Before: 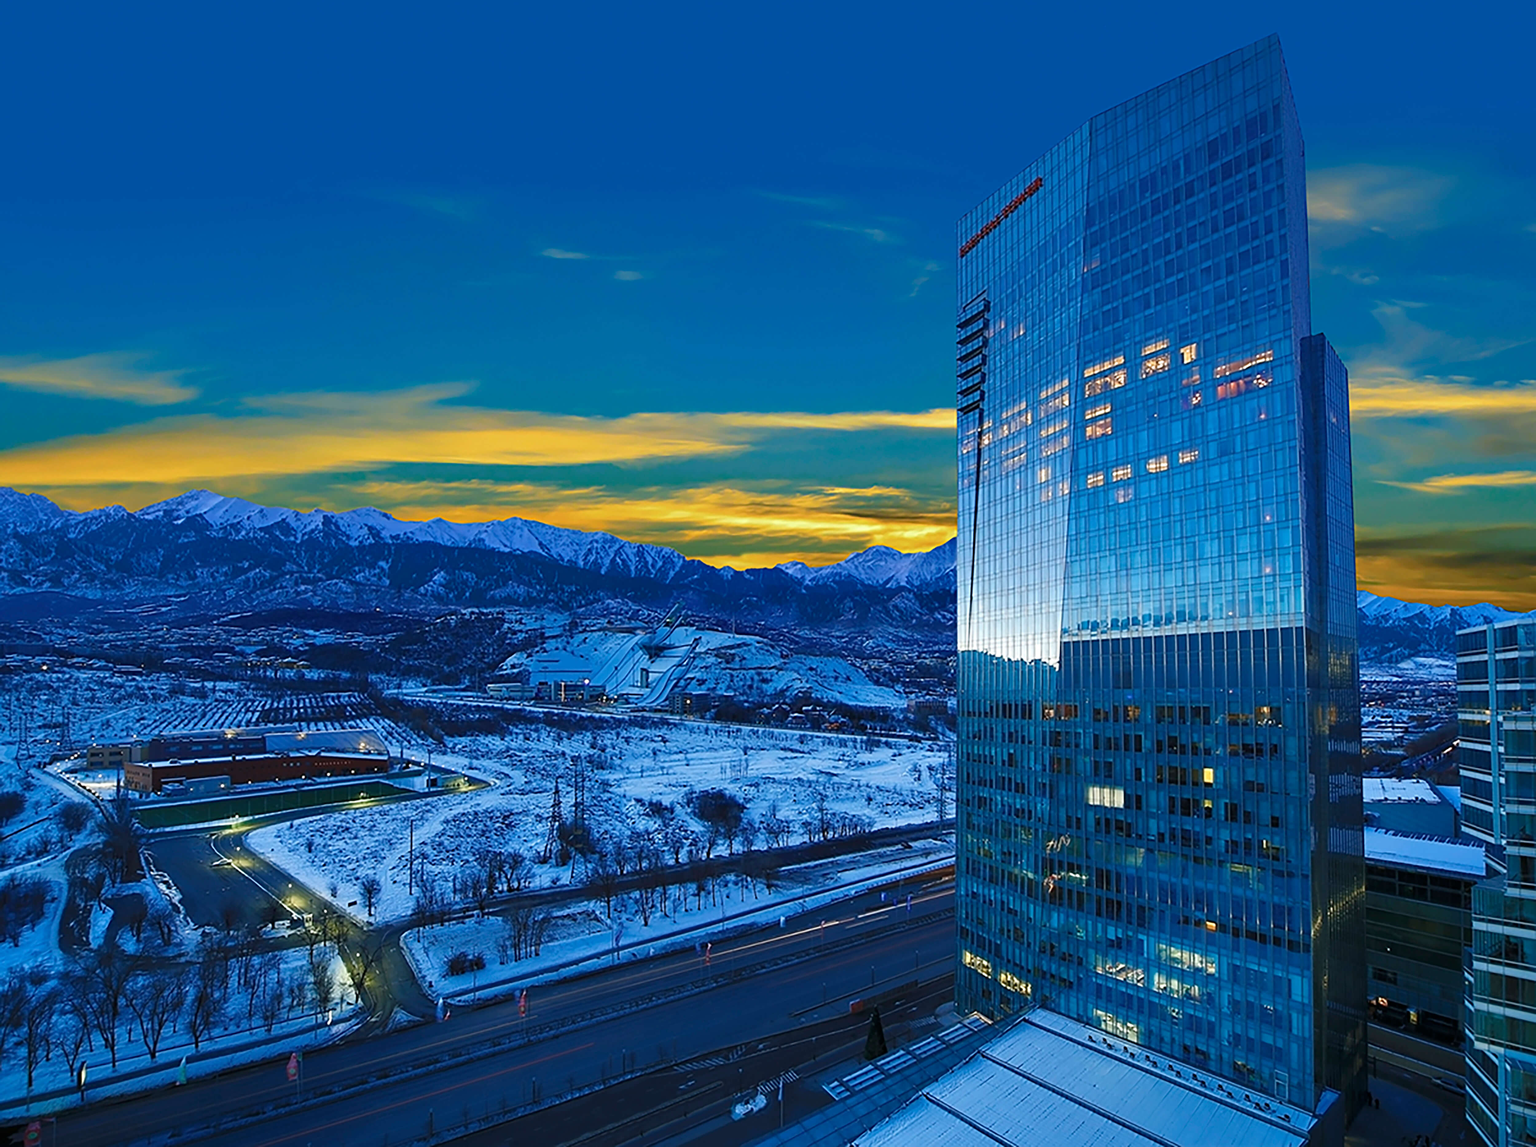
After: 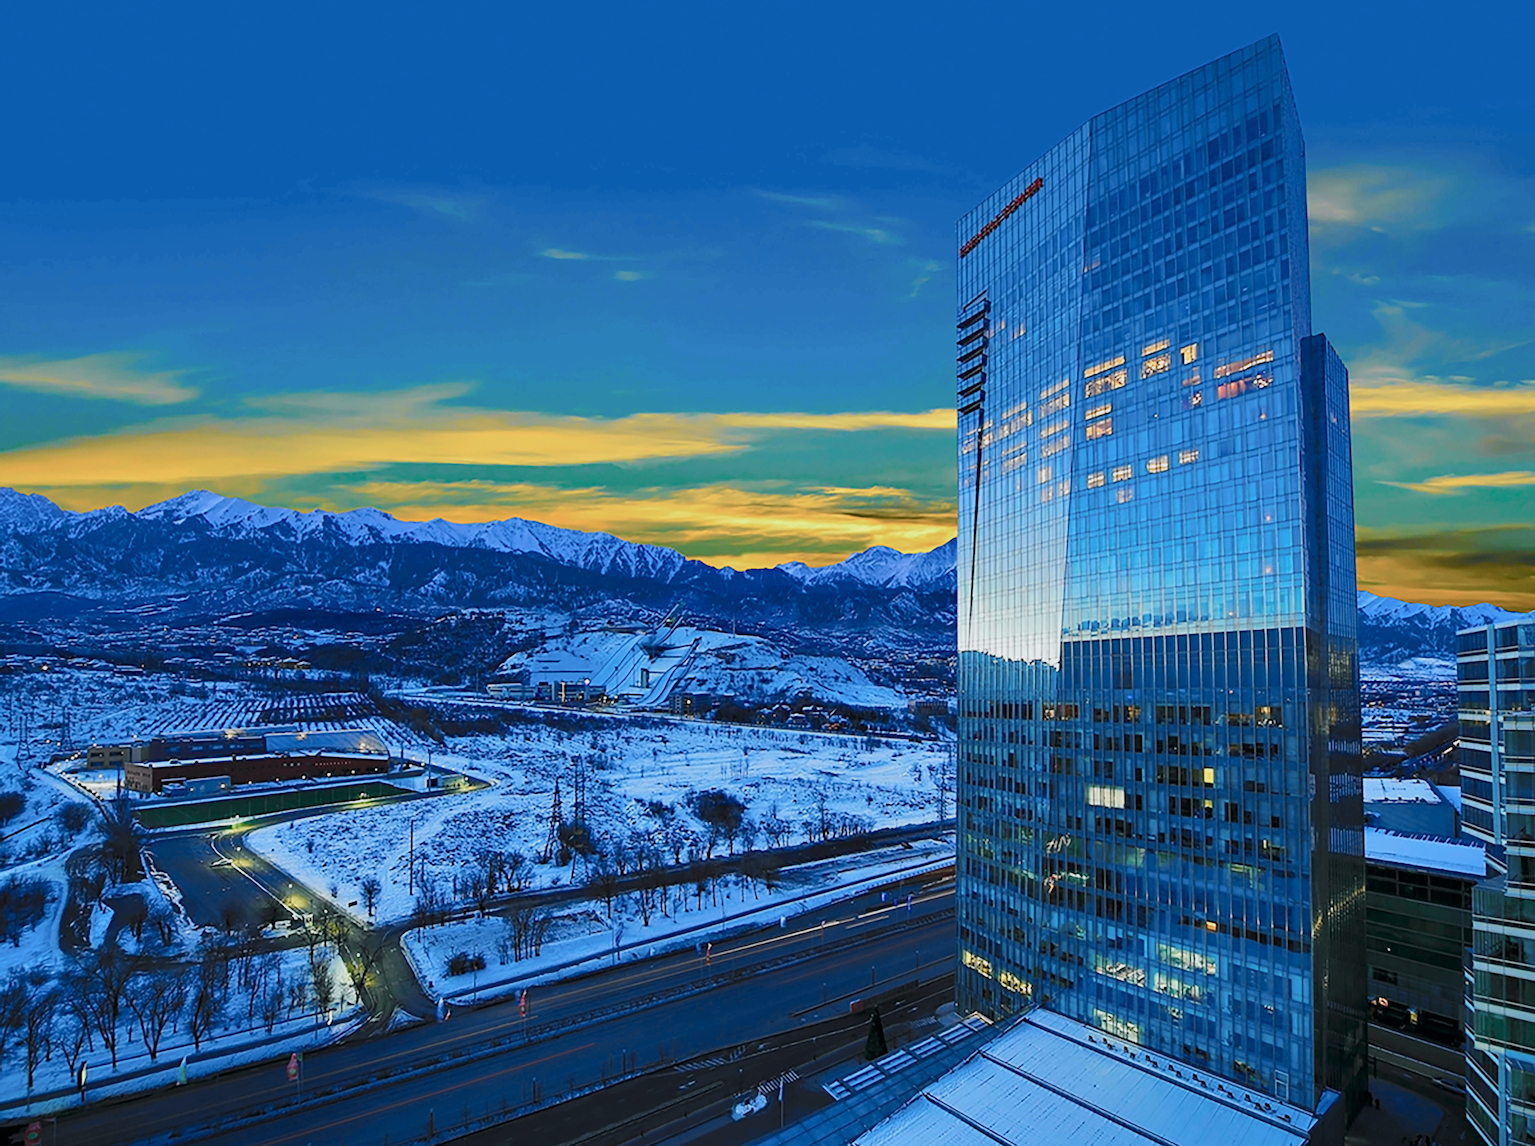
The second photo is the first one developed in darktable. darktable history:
color balance: contrast -15%
tone curve: curves: ch0 [(0, 0) (0.037, 0.011) (0.131, 0.108) (0.279, 0.279) (0.476, 0.554) (0.617, 0.693) (0.704, 0.77) (0.813, 0.852) (0.916, 0.924) (1, 0.993)]; ch1 [(0, 0) (0.318, 0.278) (0.444, 0.427) (0.493, 0.492) (0.508, 0.502) (0.534, 0.529) (0.562, 0.563) (0.626, 0.662) (0.746, 0.764) (1, 1)]; ch2 [(0, 0) (0.316, 0.292) (0.381, 0.37) (0.423, 0.448) (0.476, 0.492) (0.502, 0.498) (0.522, 0.518) (0.533, 0.532) (0.586, 0.631) (0.634, 0.663) (0.7, 0.7) (0.861, 0.808) (1, 0.951)], color space Lab, independent channels, preserve colors none
